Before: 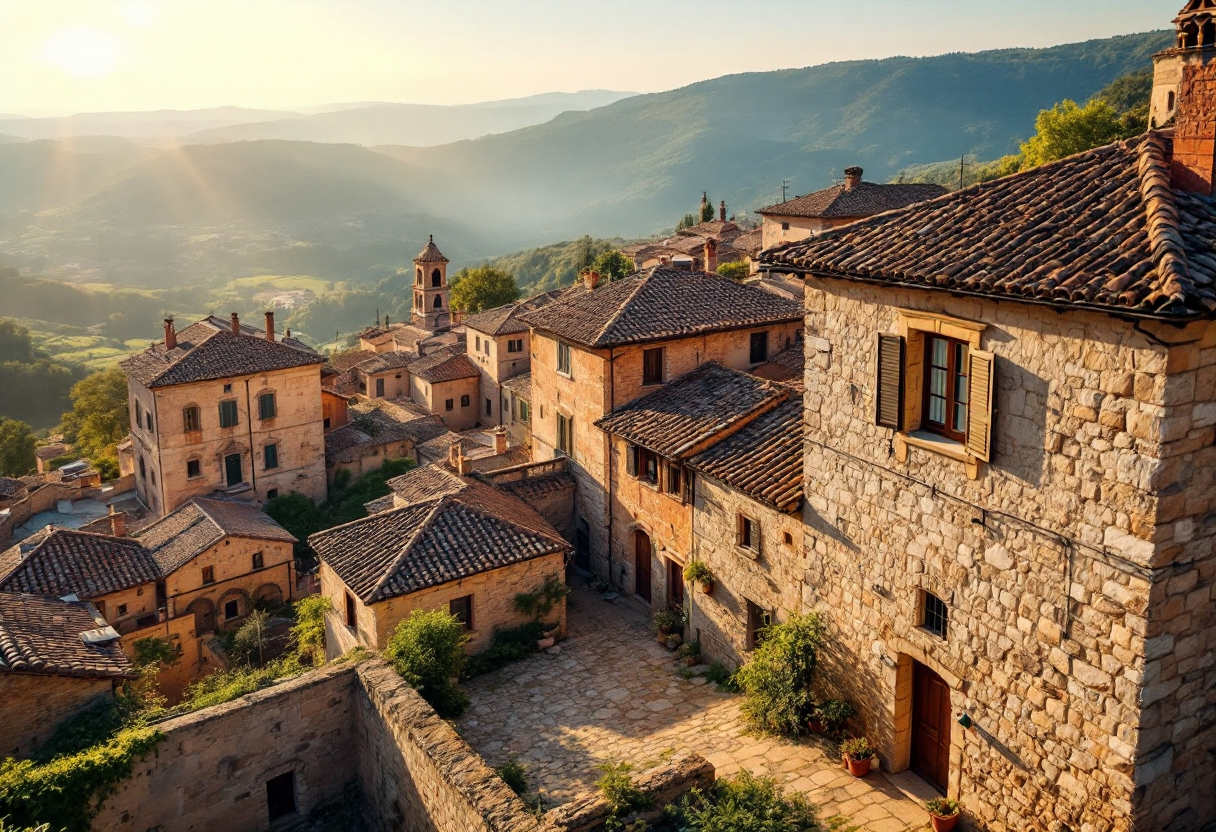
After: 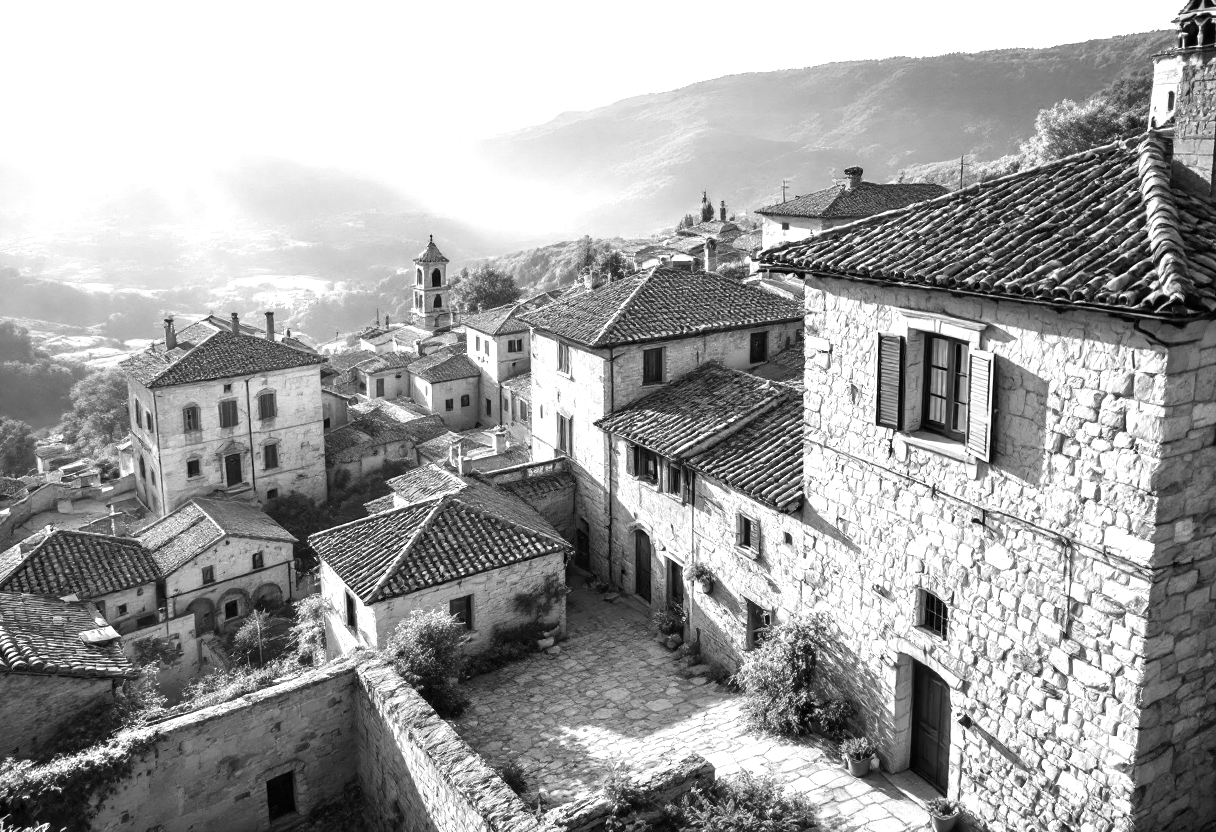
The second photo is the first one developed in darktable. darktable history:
monochrome: on, module defaults
exposure: black level correction 0, exposure 1.2 EV, compensate exposure bias true, compensate highlight preservation false
